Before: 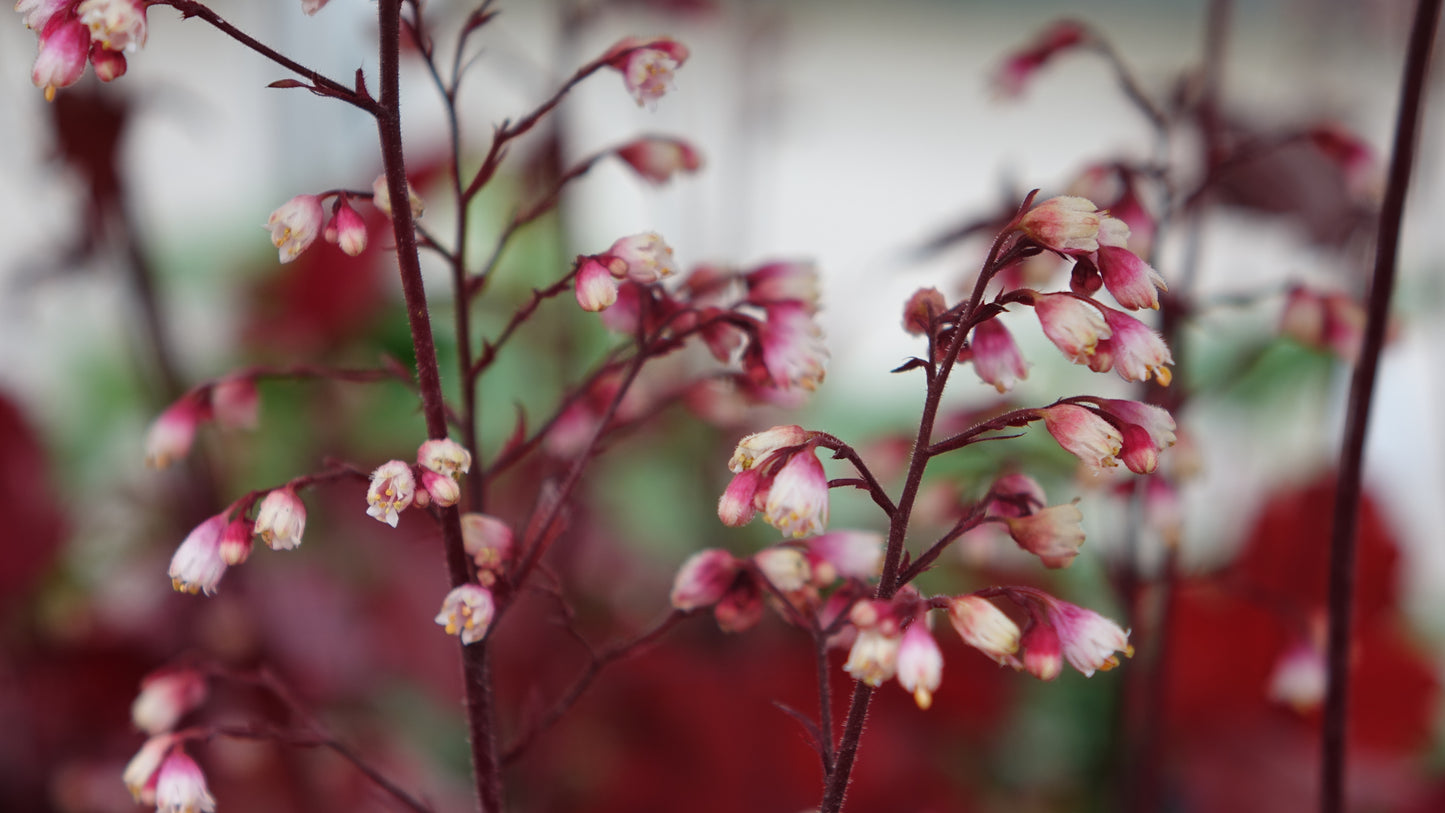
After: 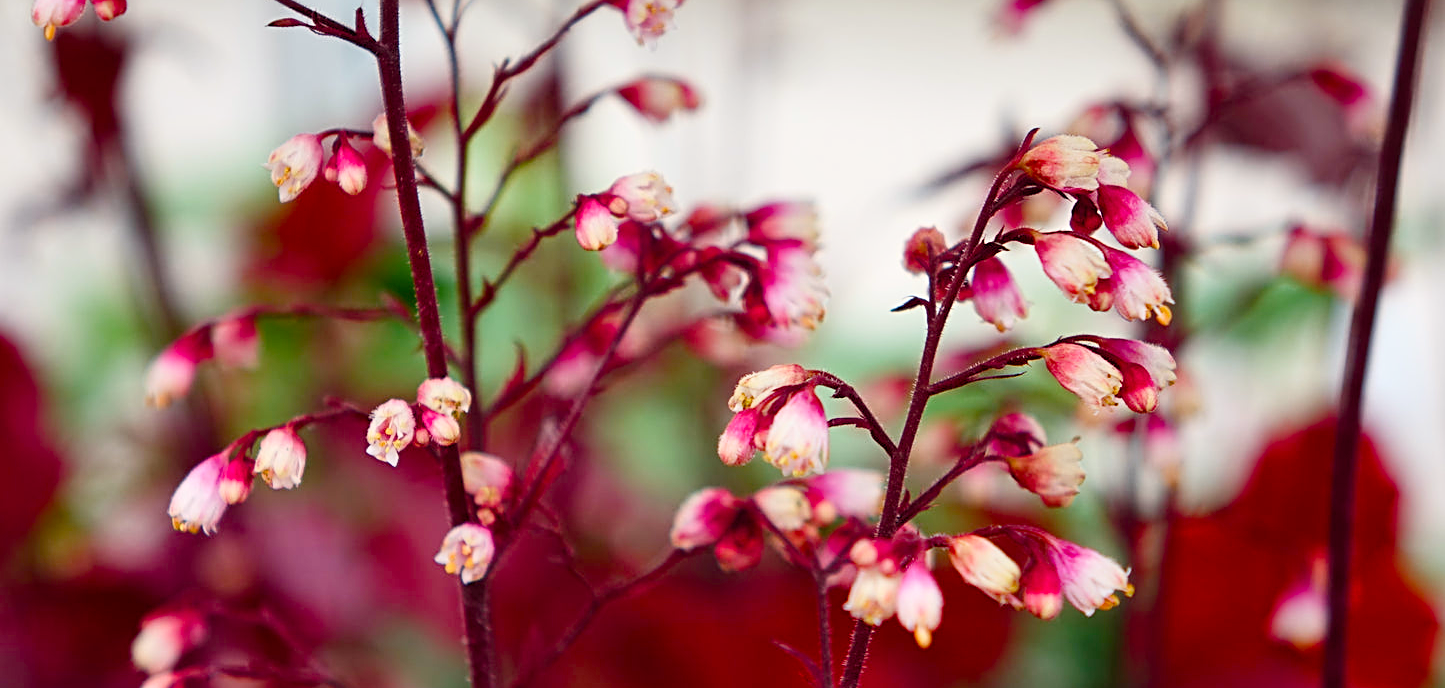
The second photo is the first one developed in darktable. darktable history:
color balance rgb: highlights gain › chroma 1.03%, highlights gain › hue 71.19°, perceptual saturation grading › global saturation 20%, perceptual saturation grading › highlights -25.873%, perceptual saturation grading › shadows 50.519%
crop: top 7.586%, bottom 7.701%
sharpen: radius 2.762
contrast brightness saturation: contrast 0.2, brightness 0.165, saturation 0.224
local contrast: mode bilateral grid, contrast 19, coarseness 51, detail 119%, midtone range 0.2
